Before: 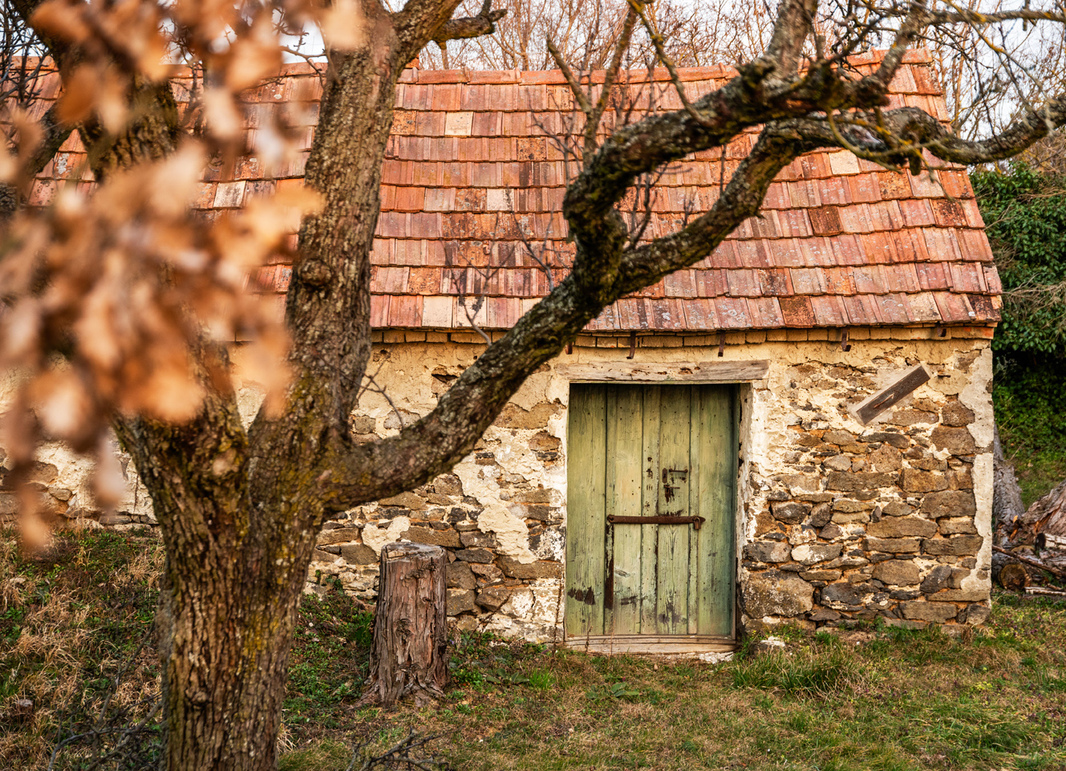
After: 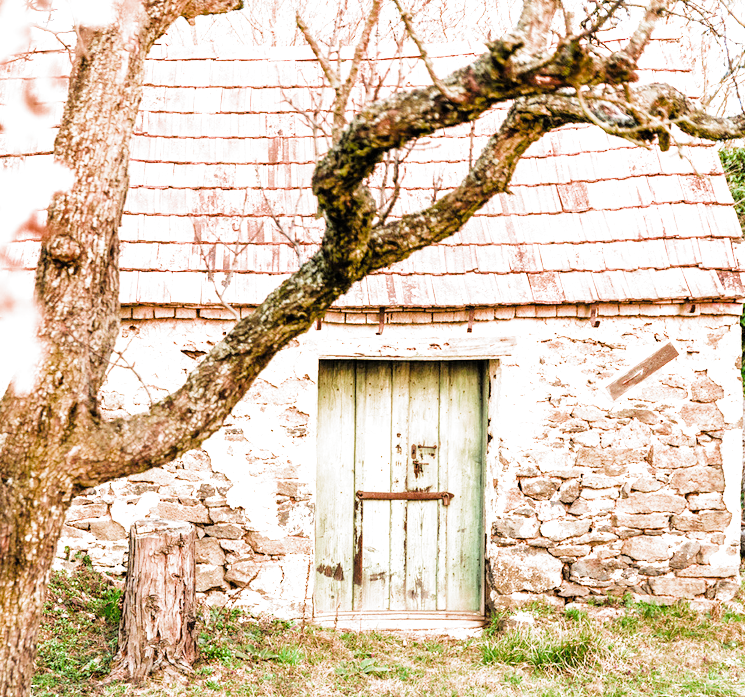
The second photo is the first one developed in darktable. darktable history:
exposure: exposure 1.221 EV, compensate exposure bias true, compensate highlight preservation false
crop and rotate: left 23.547%, top 3.166%, right 6.508%, bottom 6.405%
tone equalizer: -8 EV -0.451 EV, -7 EV -0.379 EV, -6 EV -0.332 EV, -5 EV -0.207 EV, -3 EV 0.215 EV, -2 EV 0.315 EV, -1 EV 0.375 EV, +0 EV 0.445 EV
filmic rgb: black relative exposure -8 EV, white relative exposure 4 EV, hardness 4.17, contrast 0.987, color science v4 (2020), contrast in shadows soft, contrast in highlights soft
contrast brightness saturation: contrast 0.037, saturation 0.157
